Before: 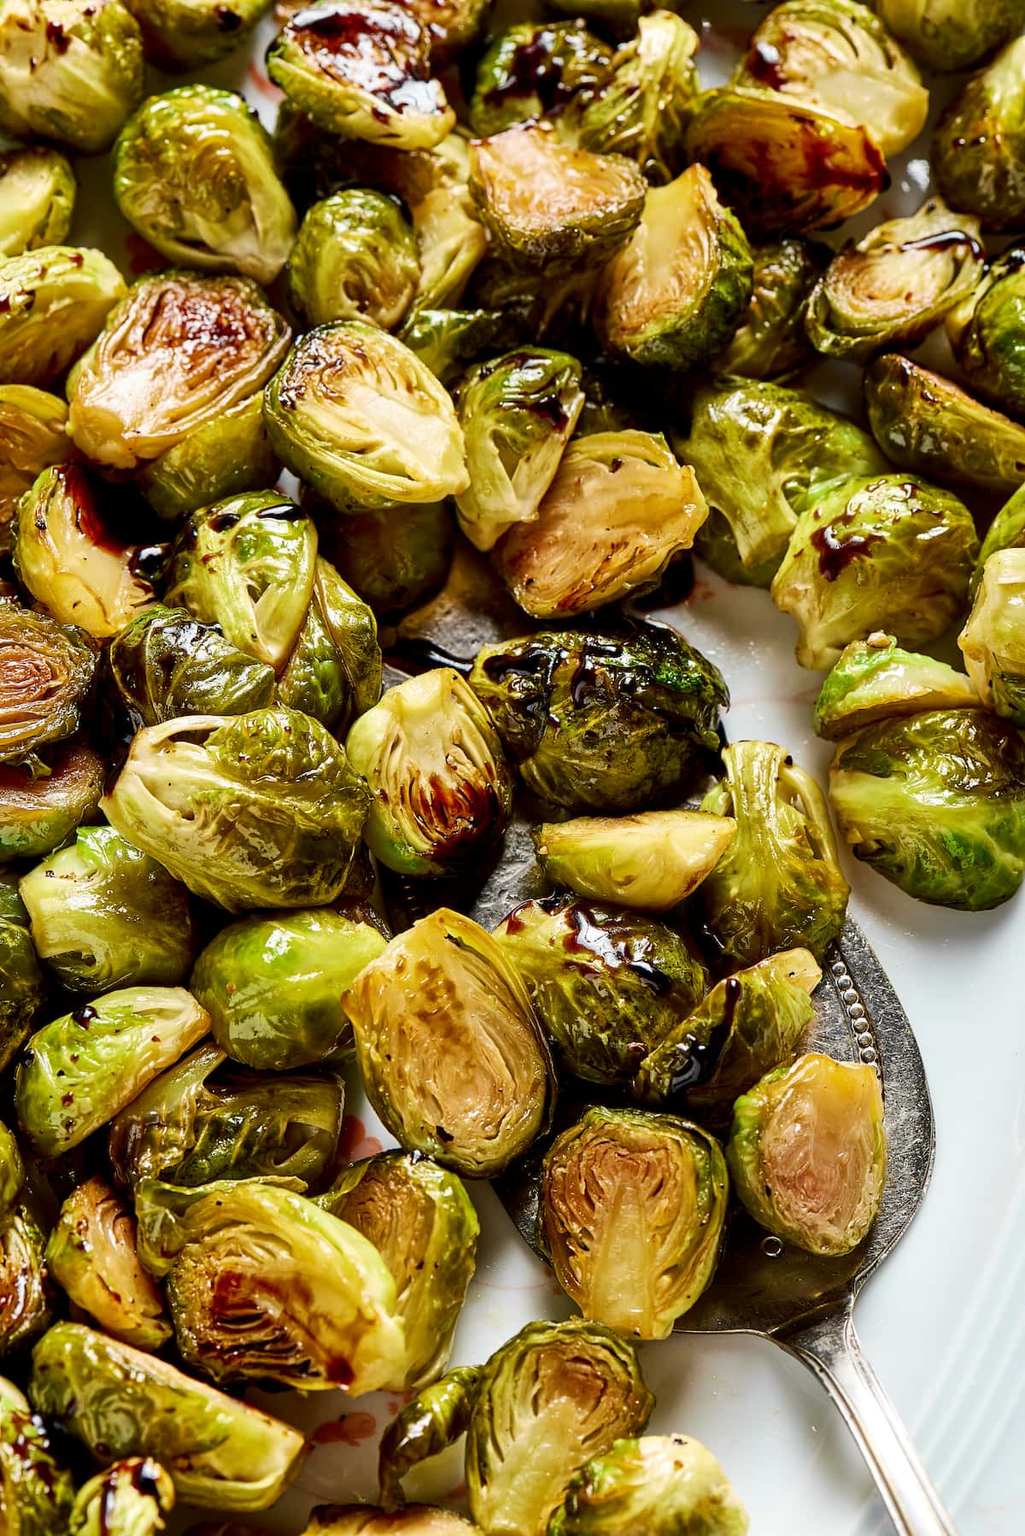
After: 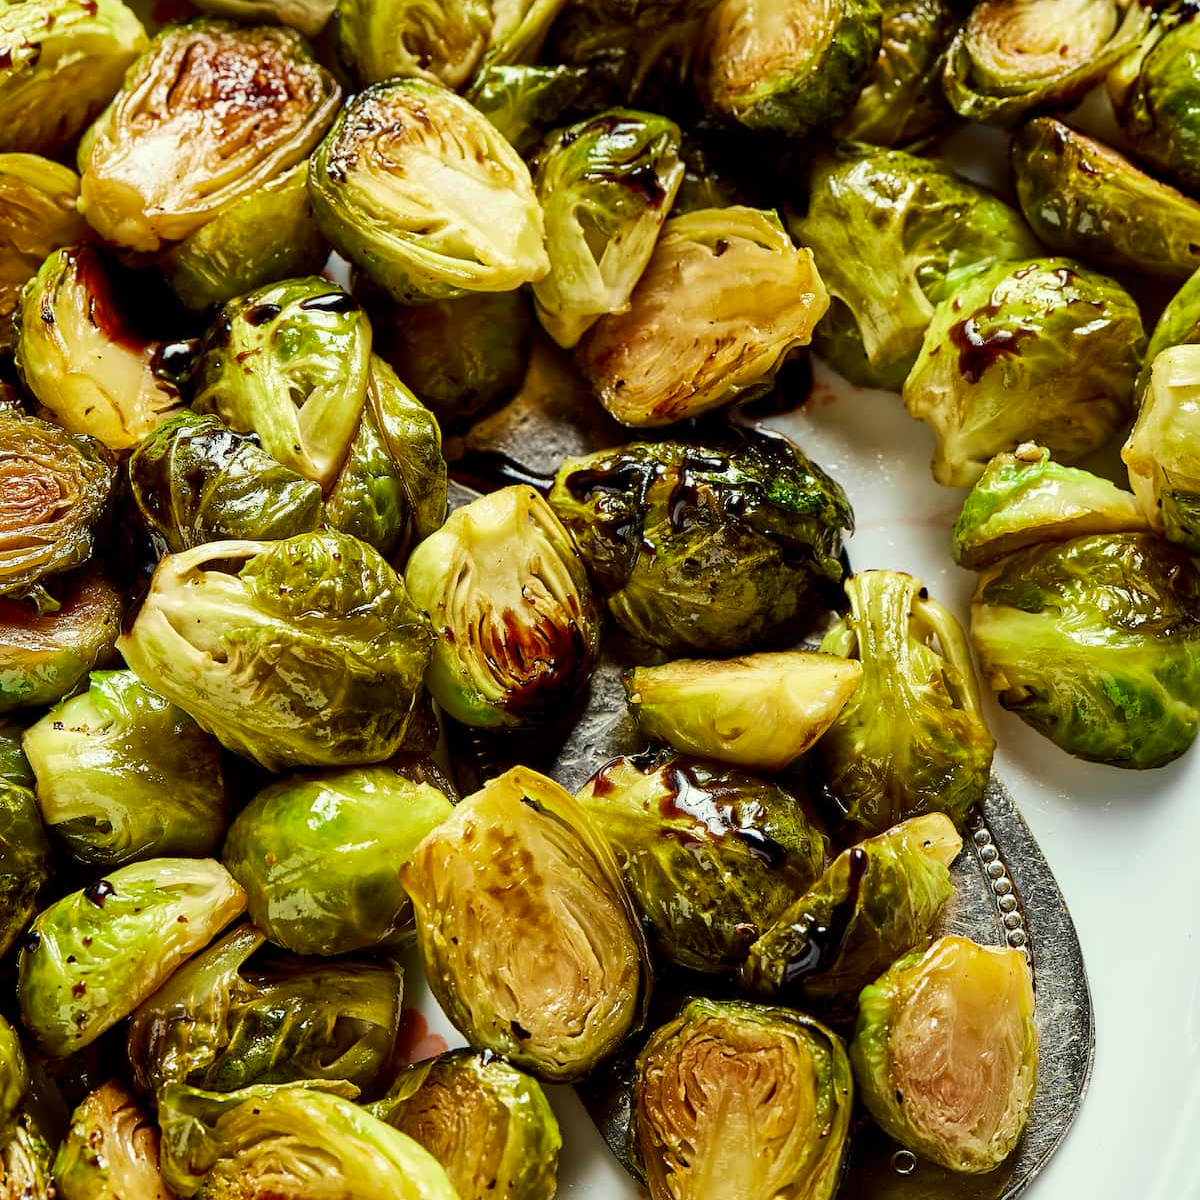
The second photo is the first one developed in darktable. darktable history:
crop: top 16.527%, bottom 16.724%
color correction: highlights a* -4.45, highlights b* 6.47
